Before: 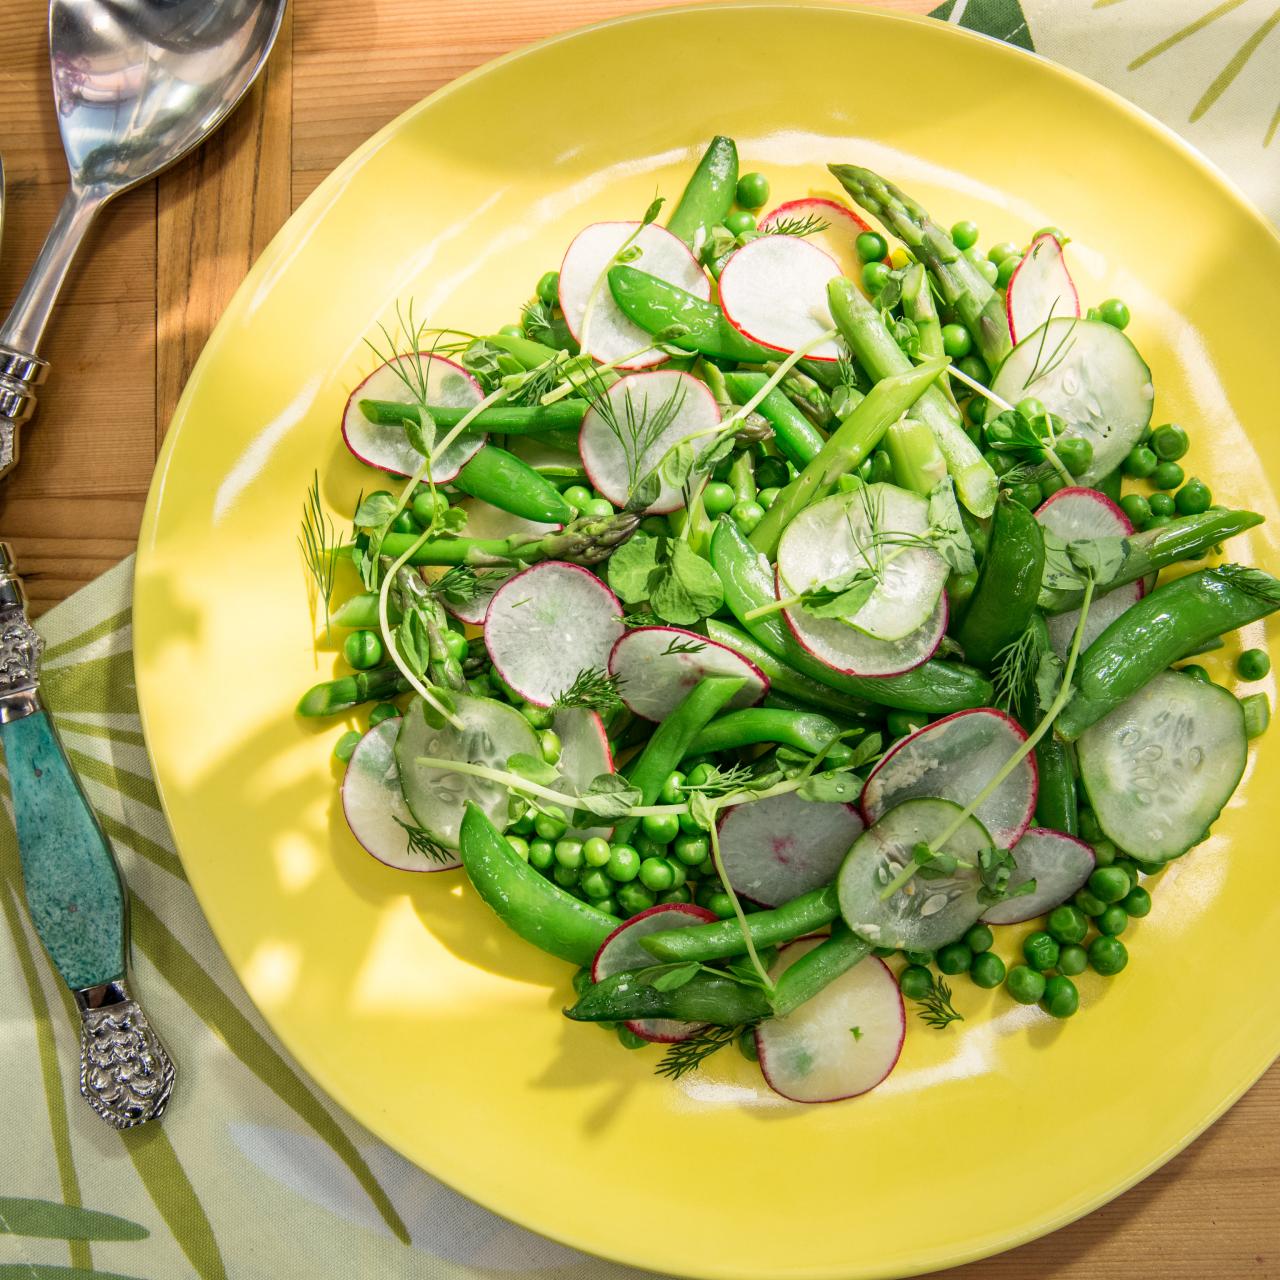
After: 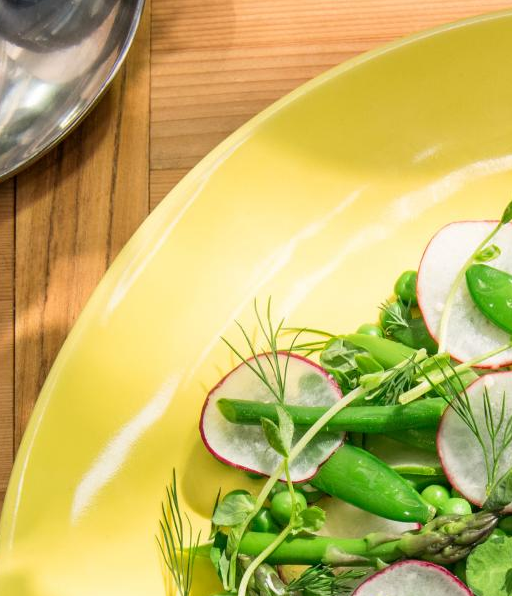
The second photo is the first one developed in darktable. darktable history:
crop and rotate: left 11.147%, top 0.082%, right 48.788%, bottom 53.339%
